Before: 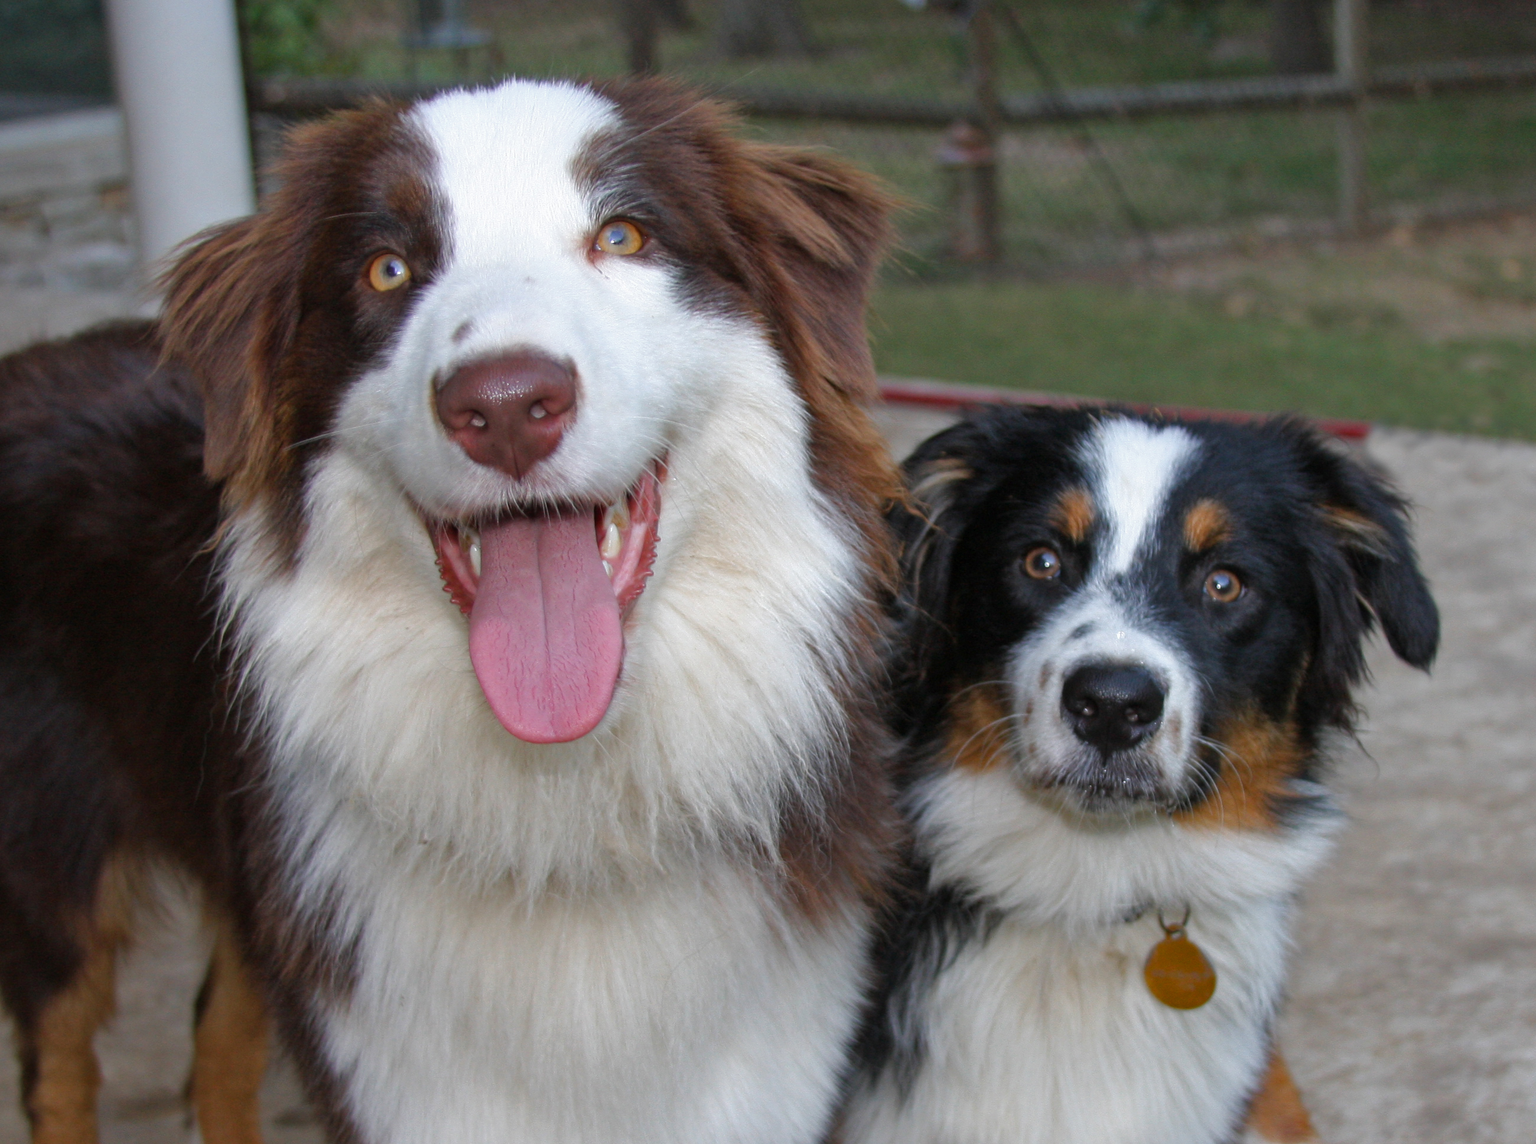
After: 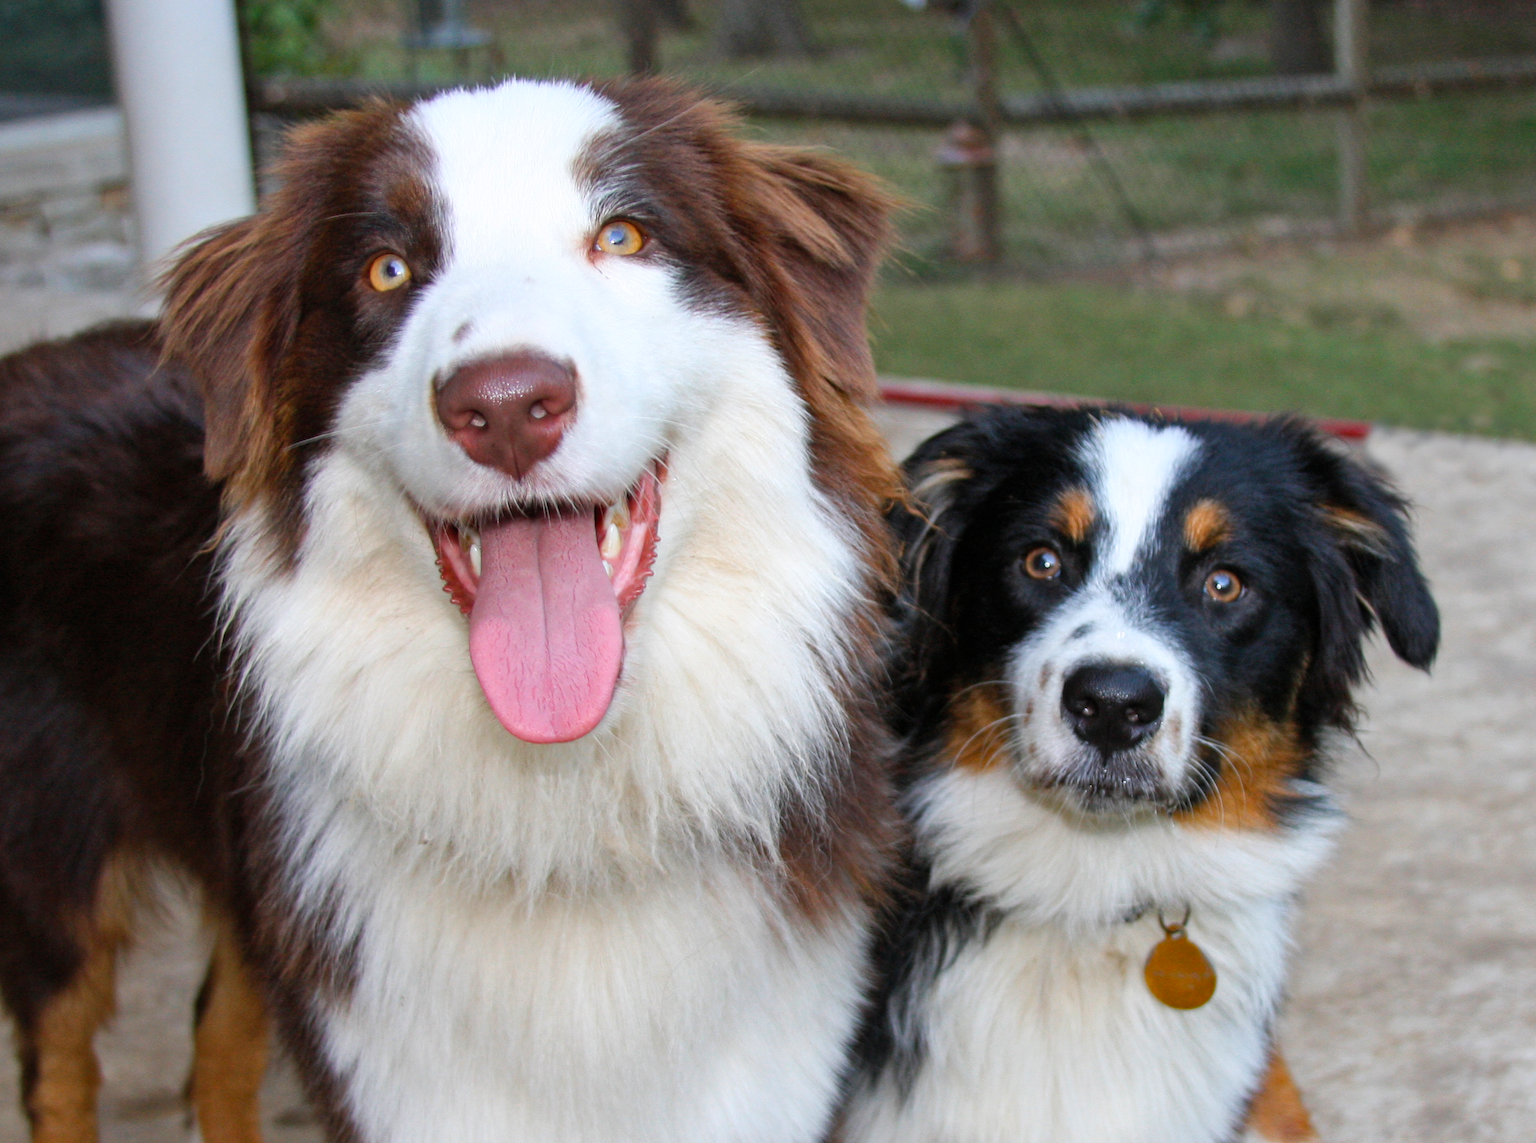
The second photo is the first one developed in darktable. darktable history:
contrast brightness saturation: contrast 0.203, brightness 0.169, saturation 0.219
